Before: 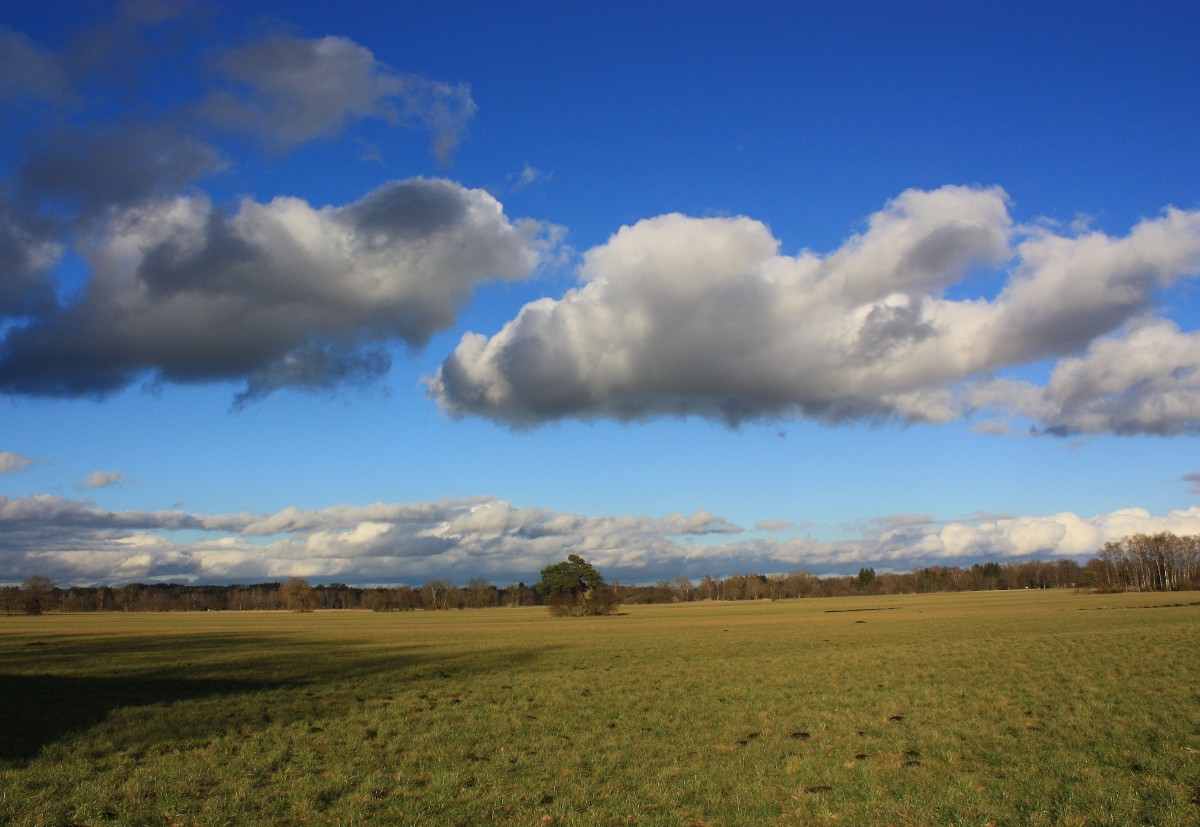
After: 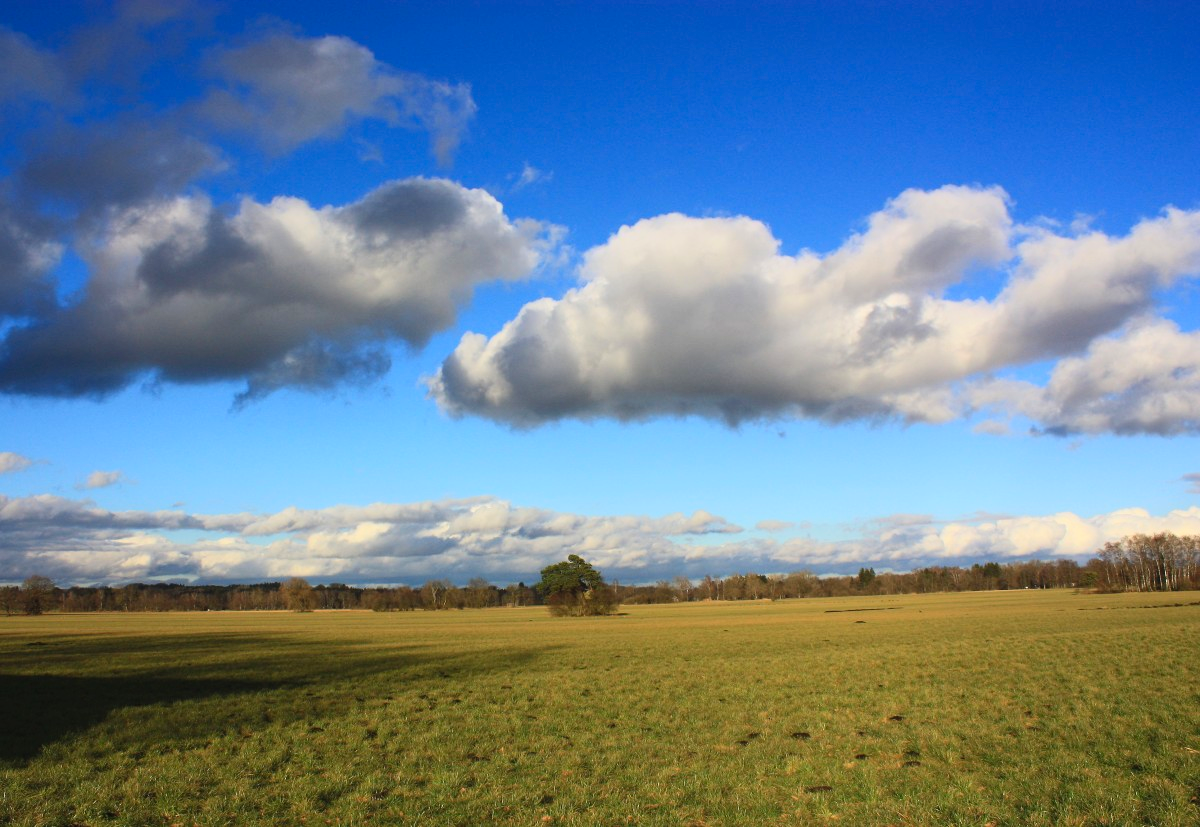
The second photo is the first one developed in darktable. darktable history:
contrast brightness saturation: contrast 0.199, brightness 0.157, saturation 0.226
